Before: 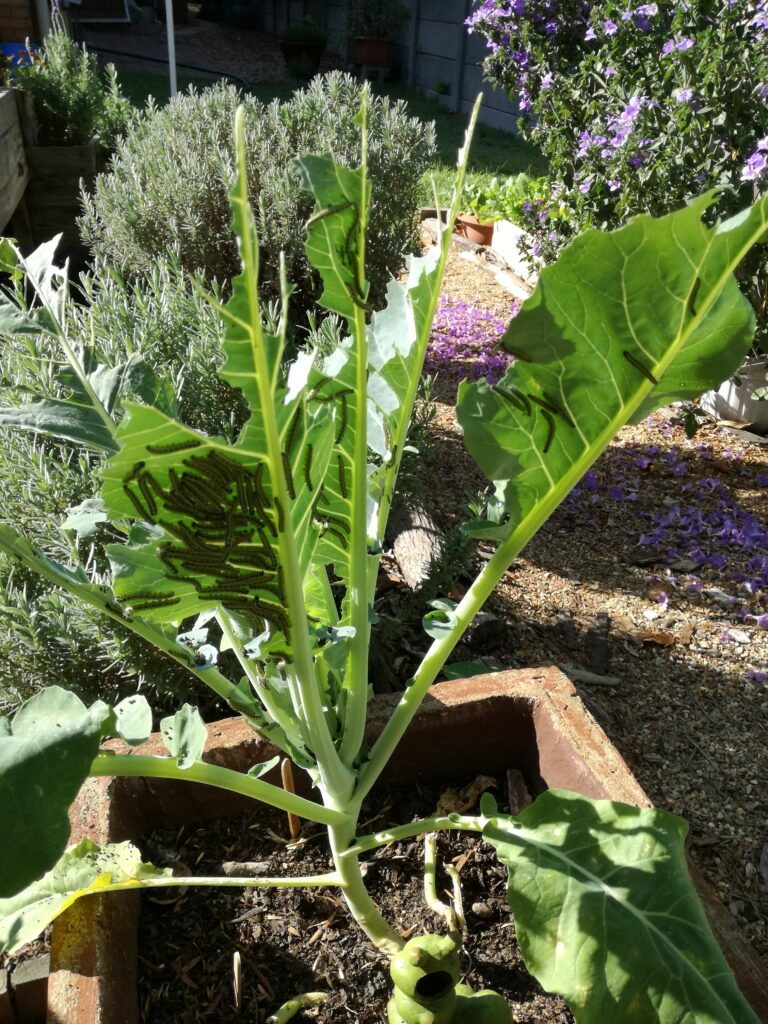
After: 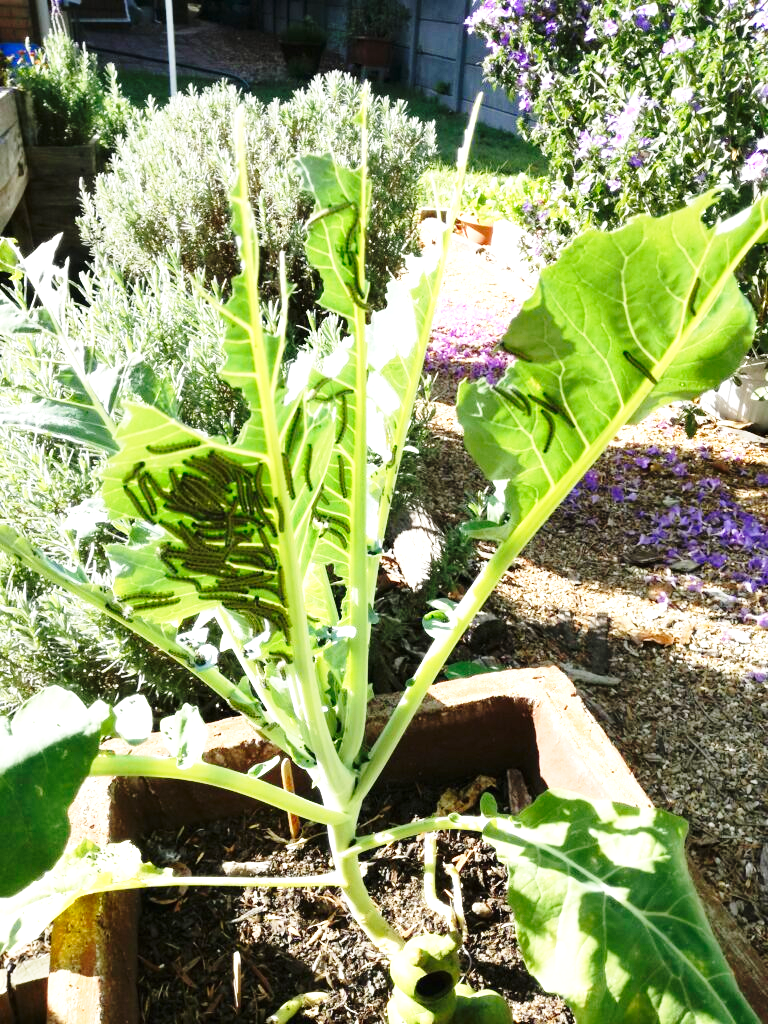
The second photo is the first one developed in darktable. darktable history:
base curve: curves: ch0 [(0, 0) (0.028, 0.03) (0.121, 0.232) (0.46, 0.748) (0.859, 0.968) (1, 1)], preserve colors none
exposure: black level correction 0, exposure 1.001 EV, compensate highlight preservation false
